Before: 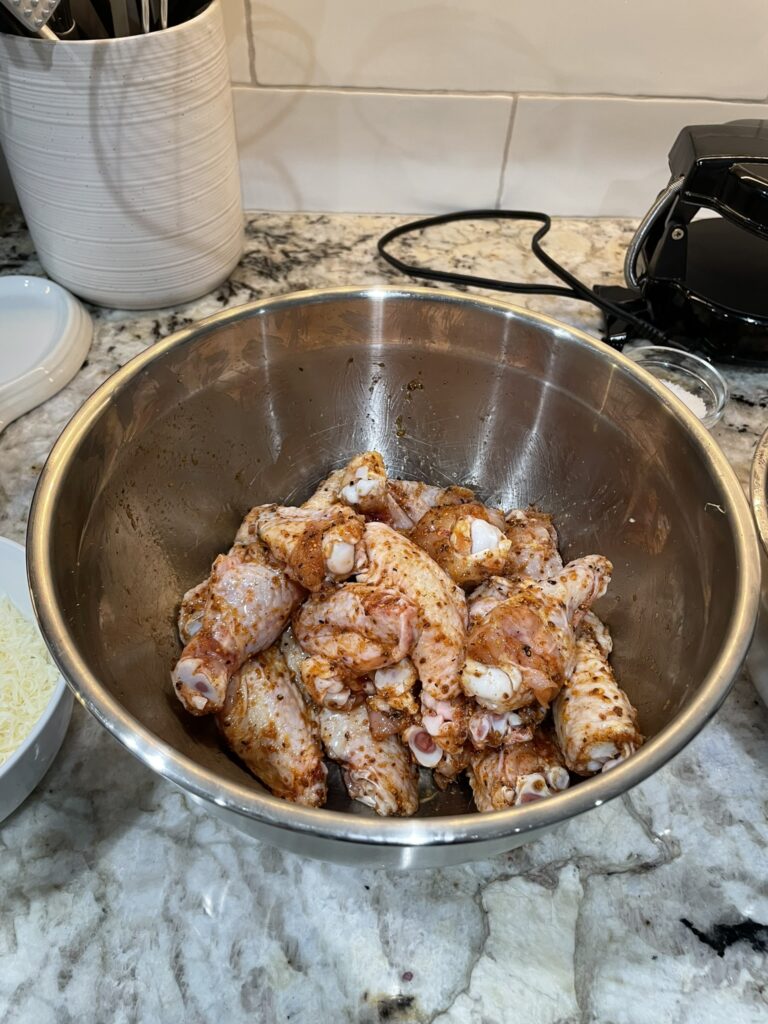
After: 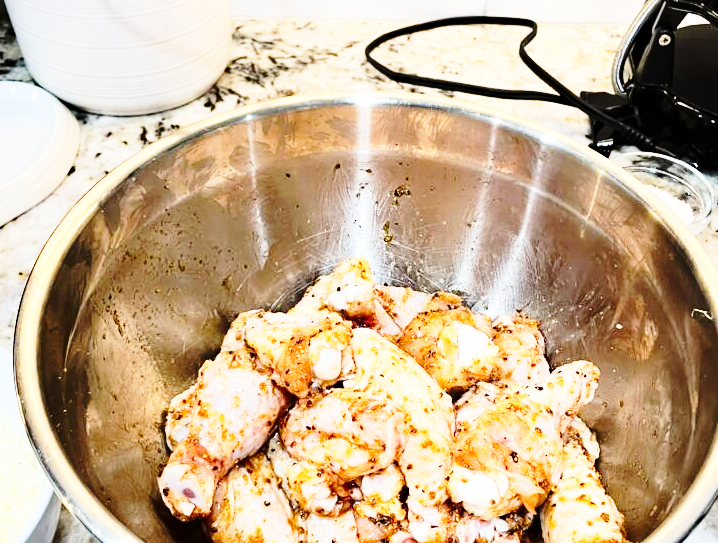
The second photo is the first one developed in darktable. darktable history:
crop: left 1.771%, top 19.026%, right 4.719%, bottom 27.903%
haze removal: compatibility mode true, adaptive false
tone equalizer: -7 EV 0.145 EV, -6 EV 0.562 EV, -5 EV 1.19 EV, -4 EV 1.33 EV, -3 EV 1.16 EV, -2 EV 0.6 EV, -1 EV 0.164 EV, edges refinement/feathering 500, mask exposure compensation -1.57 EV, preserve details no
base curve: curves: ch0 [(0, 0) (0.028, 0.03) (0.105, 0.232) (0.387, 0.748) (0.754, 0.968) (1, 1)], preserve colors none
